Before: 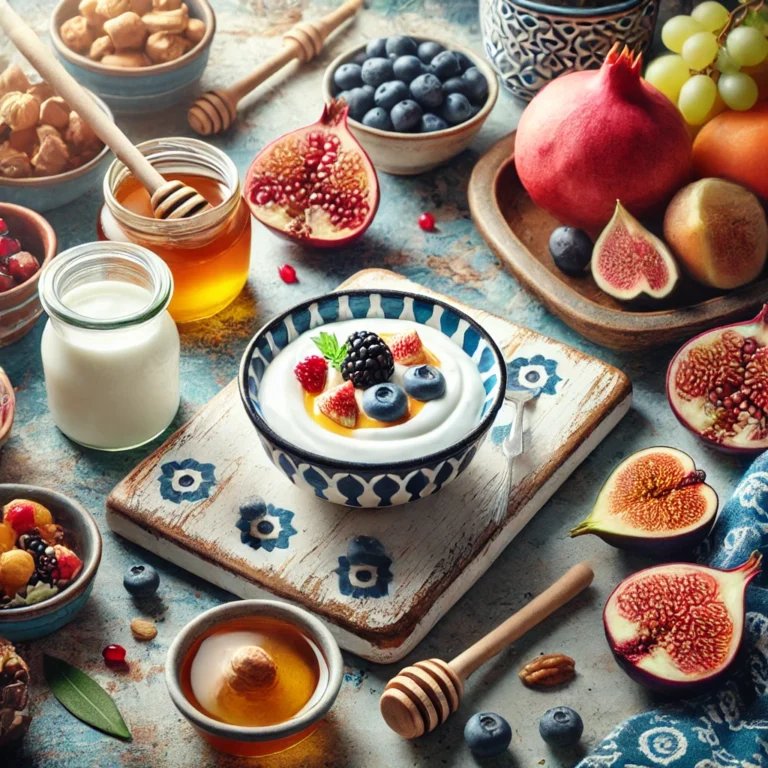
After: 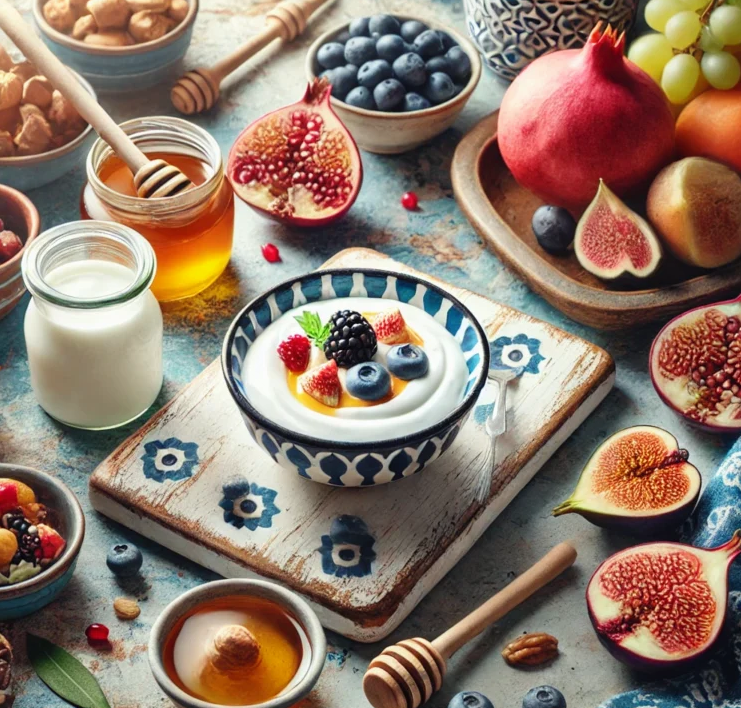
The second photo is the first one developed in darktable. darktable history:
crop: left 2.332%, top 2.828%, right 1.145%, bottom 4.984%
contrast equalizer: octaves 7, y [[0.439, 0.44, 0.442, 0.457, 0.493, 0.498], [0.5 ×6], [0.5 ×6], [0 ×6], [0 ×6]], mix 0.148
